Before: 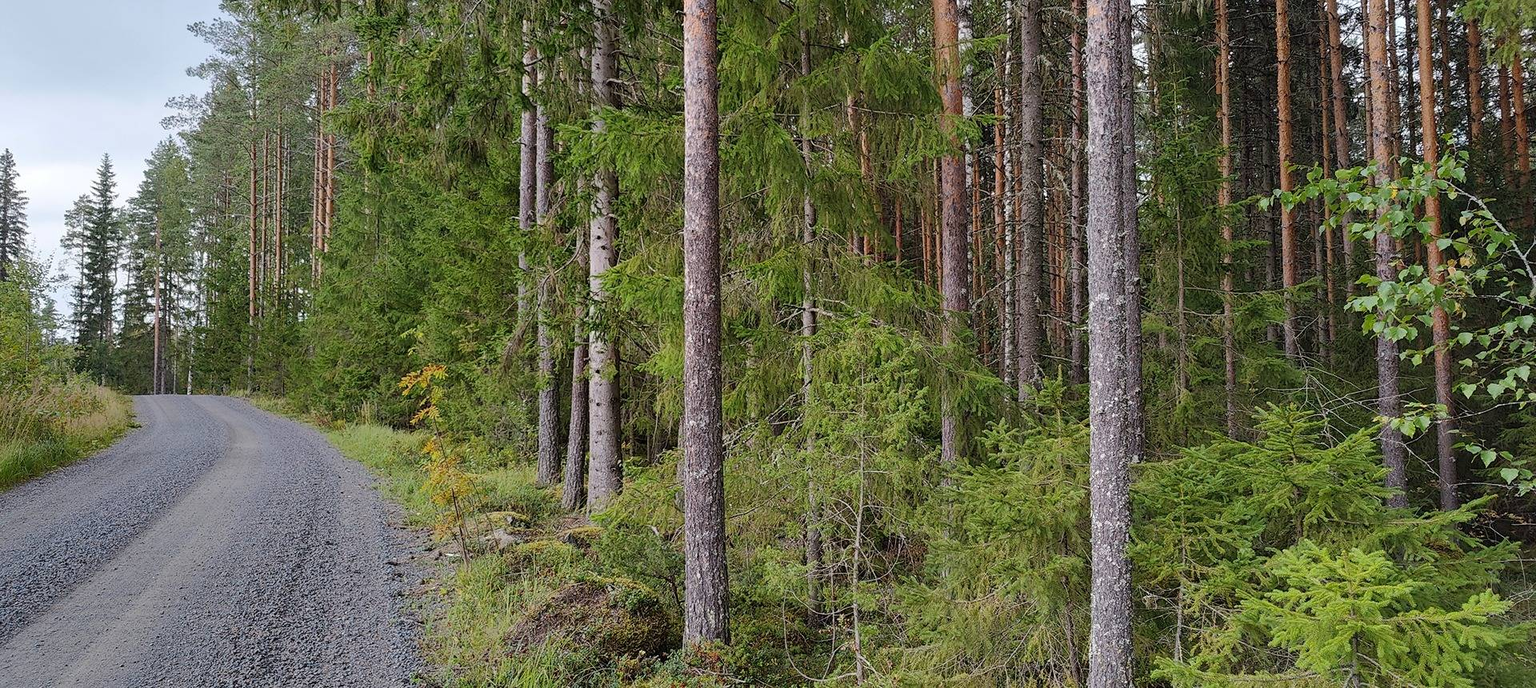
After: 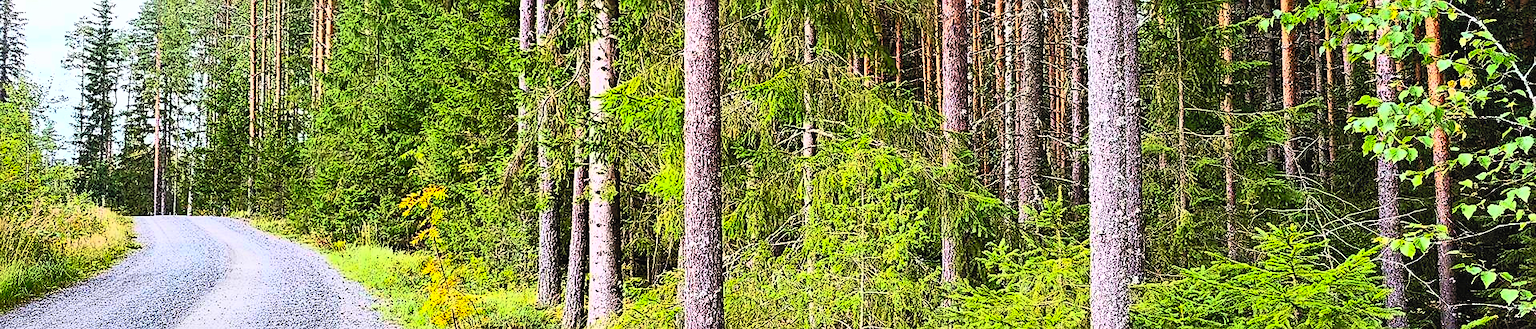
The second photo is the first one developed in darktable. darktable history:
shadows and highlights: on, module defaults
crop and rotate: top 26.074%, bottom 25.97%
contrast brightness saturation: contrast 0.812, brightness 0.584, saturation 0.581
tone equalizer: -8 EV -0.419 EV, -7 EV -0.367 EV, -6 EV -0.3 EV, -5 EV -0.234 EV, -3 EV 0.222 EV, -2 EV 0.355 EV, -1 EV 0.374 EV, +0 EV 0.427 EV
filmic rgb: black relative exposure -7.49 EV, white relative exposure 4.99 EV, hardness 3.31, contrast 1.296, color science v6 (2022)
sharpen: on, module defaults
velvia: on, module defaults
